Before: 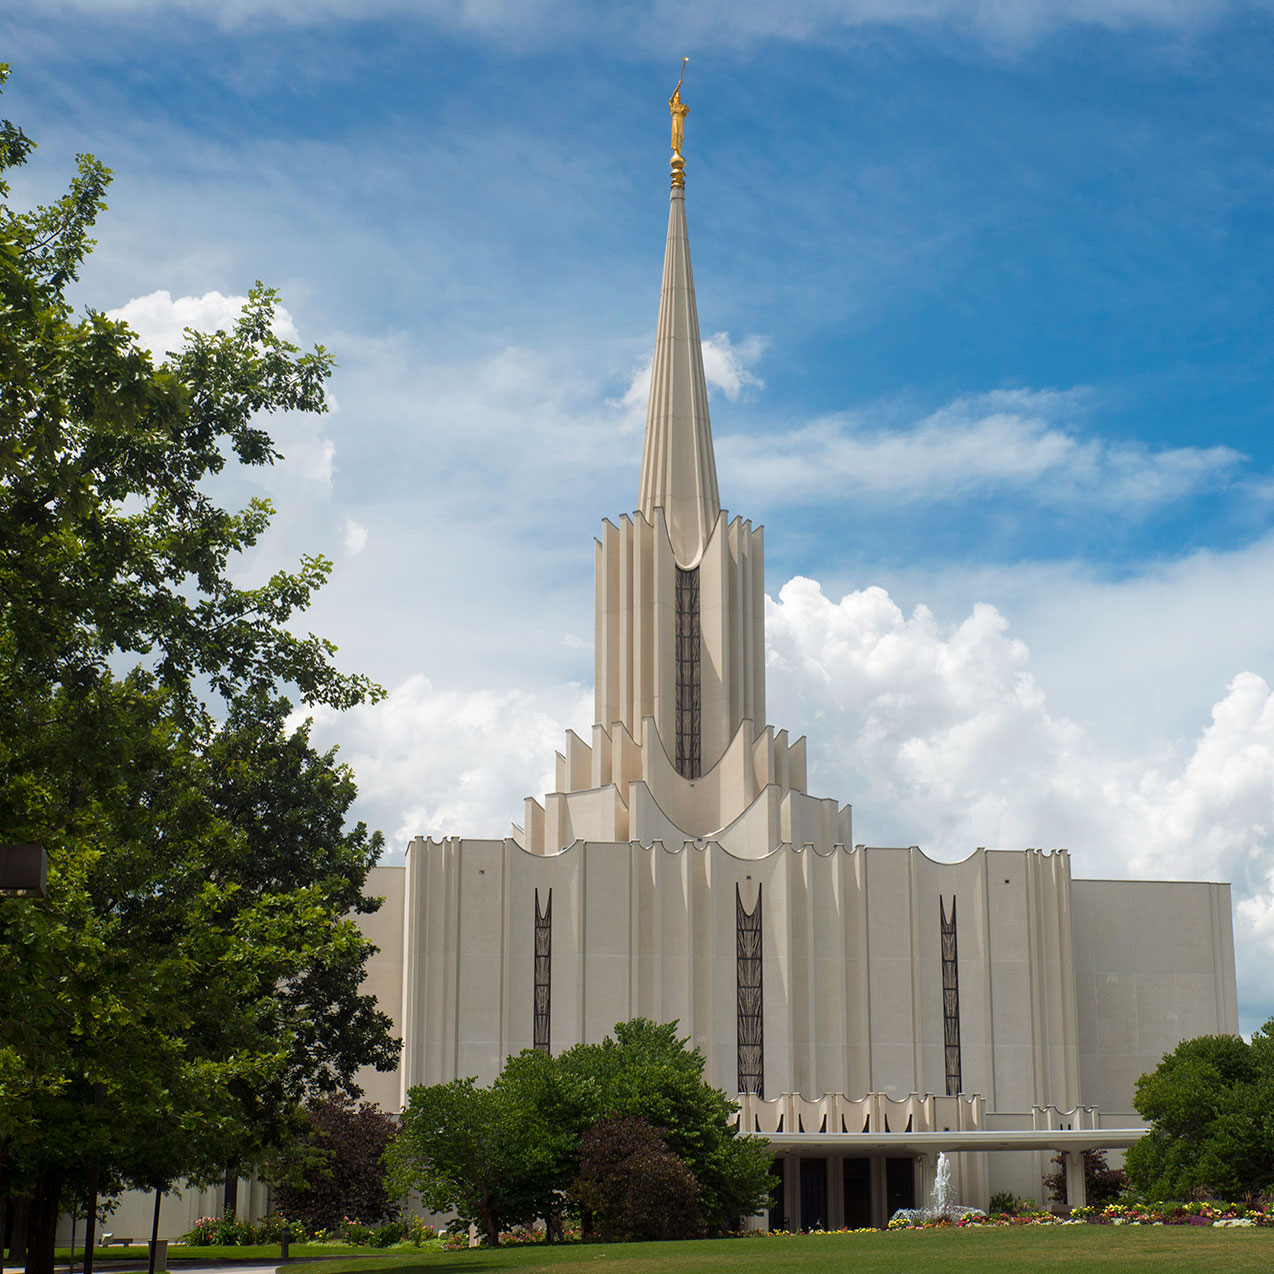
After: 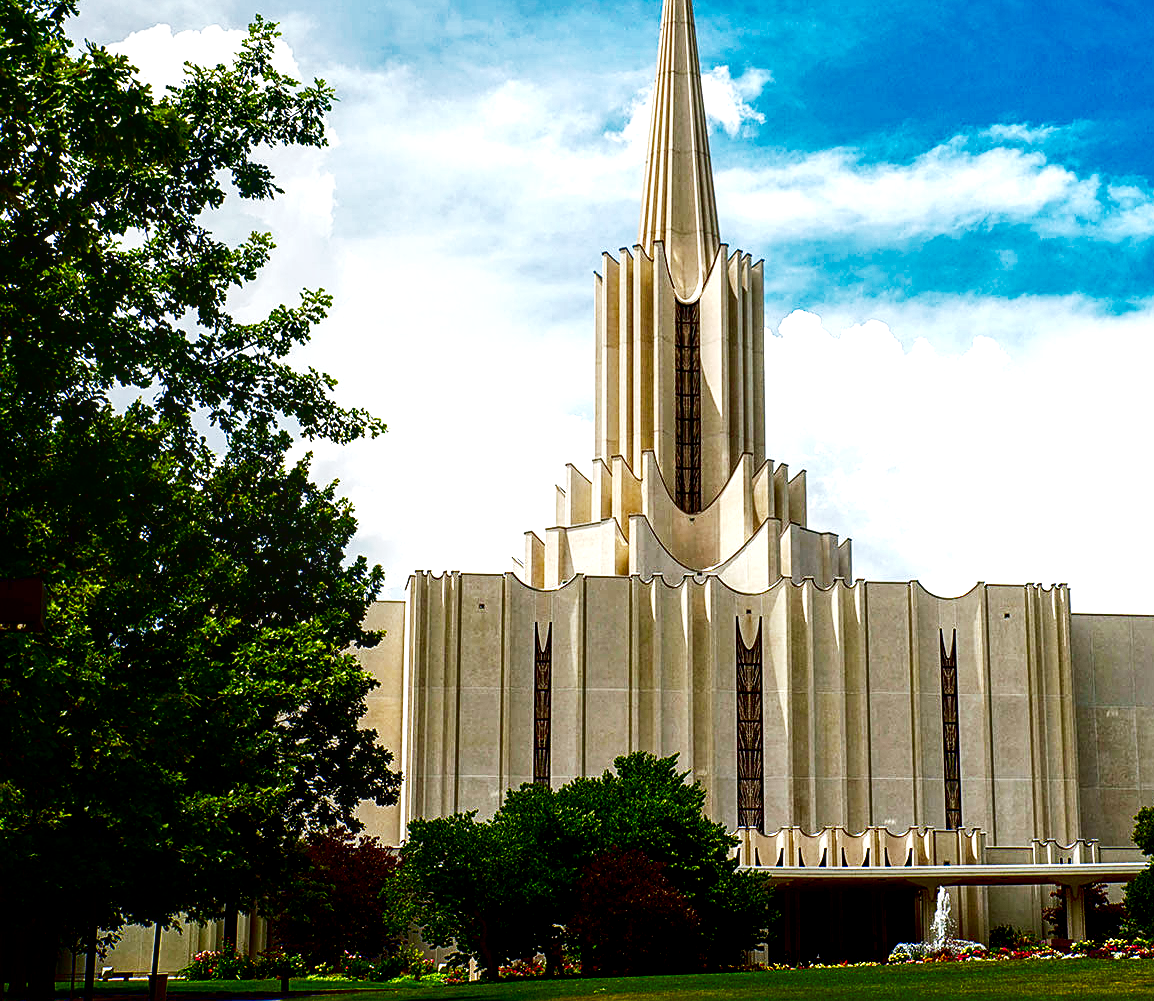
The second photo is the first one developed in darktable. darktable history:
tone equalizer: -8 EV -0.757 EV, -7 EV -0.685 EV, -6 EV -0.572 EV, -5 EV -0.424 EV, -3 EV 0.405 EV, -2 EV 0.6 EV, -1 EV 0.686 EV, +0 EV 0.779 EV
crop: top 20.925%, right 9.394%, bottom 0.231%
haze removal: compatibility mode true, adaptive false
sharpen: on, module defaults
local contrast: detail 155%
base curve: curves: ch0 [(0, 0) (0.028, 0.03) (0.121, 0.232) (0.46, 0.748) (0.859, 0.968) (1, 1)], preserve colors none
contrast brightness saturation: brightness -0.984, saturation 0.982
